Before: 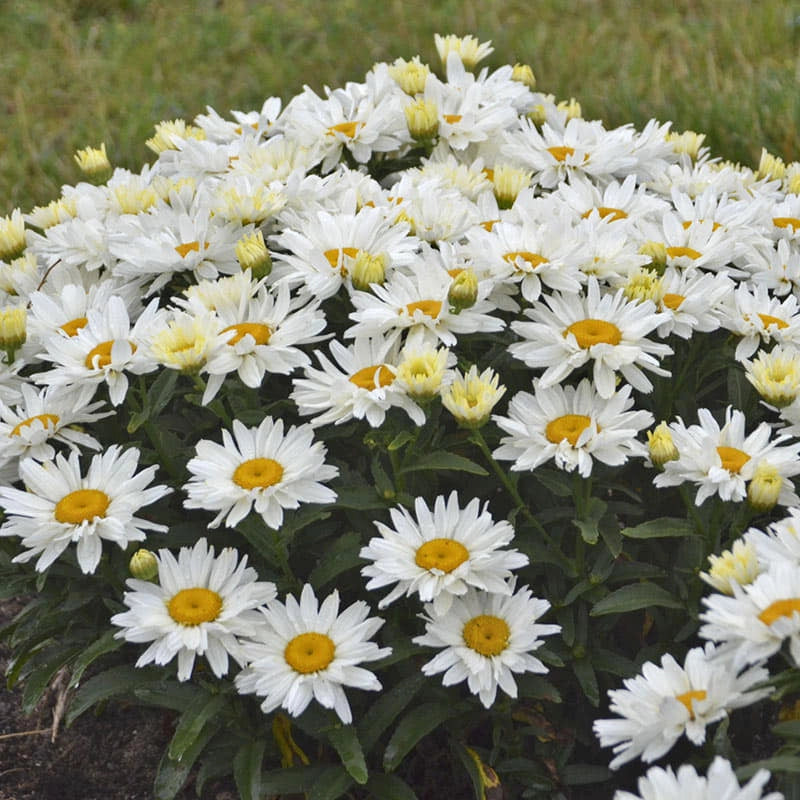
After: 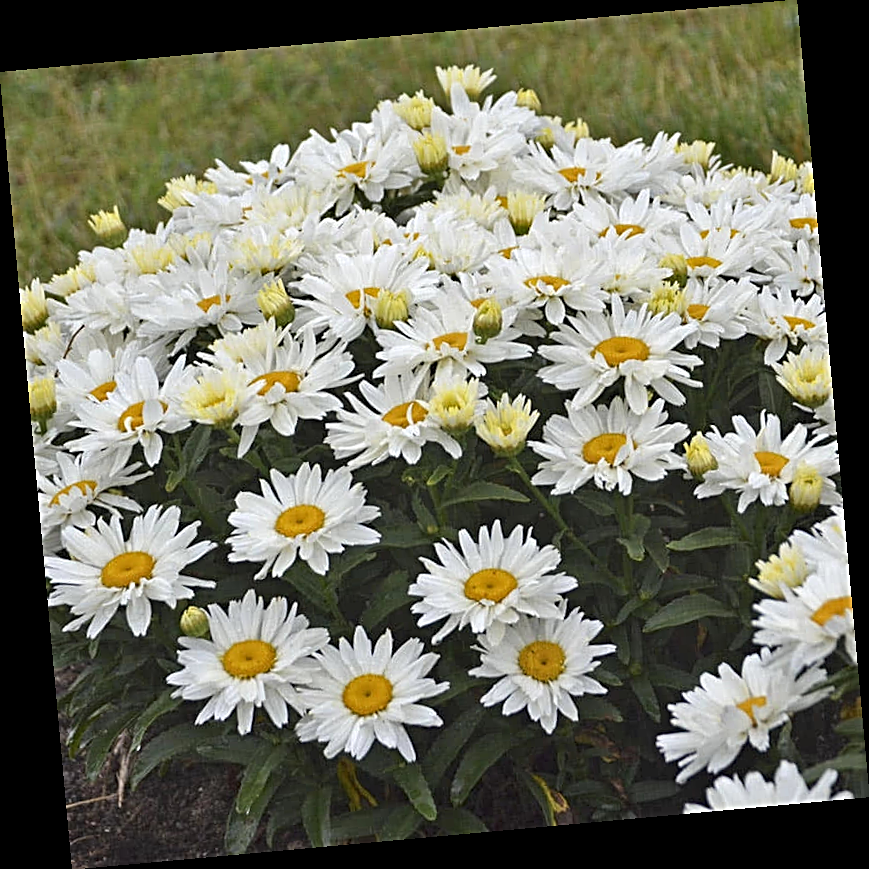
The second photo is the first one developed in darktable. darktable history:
rotate and perspective: rotation -5.2°, automatic cropping off
sharpen: radius 2.676, amount 0.669
